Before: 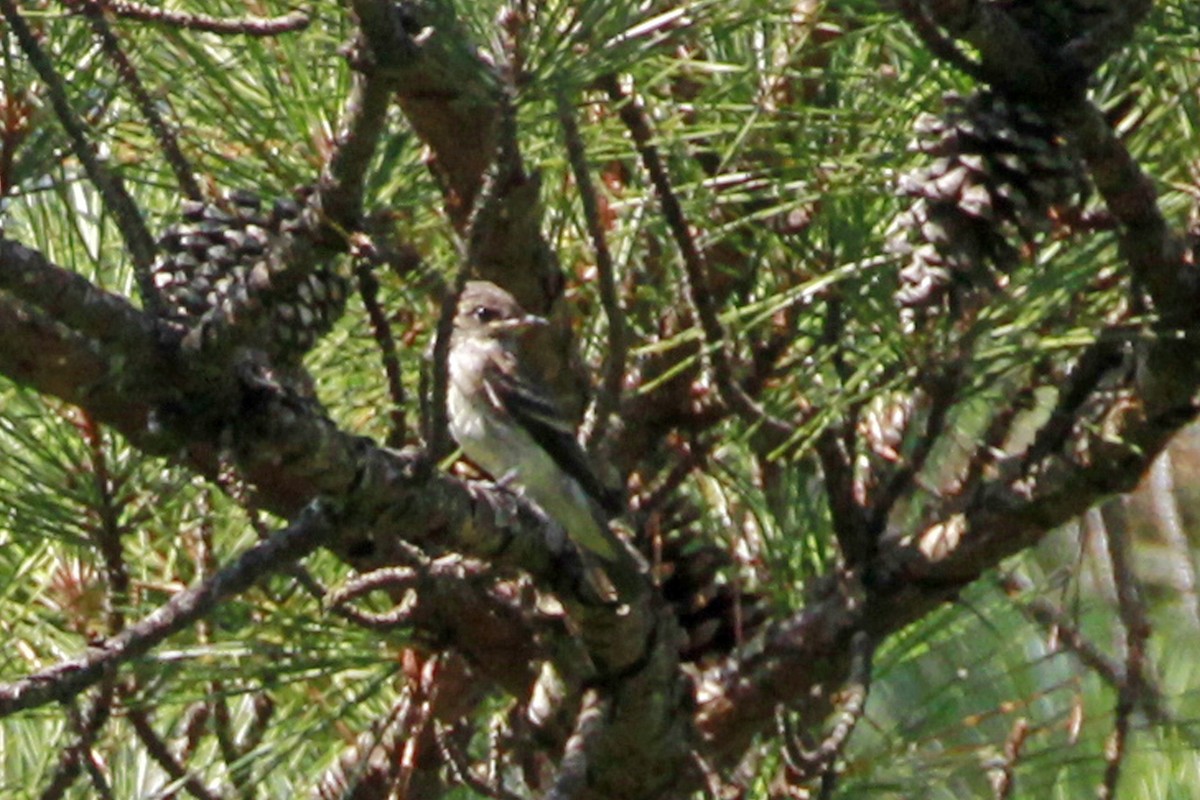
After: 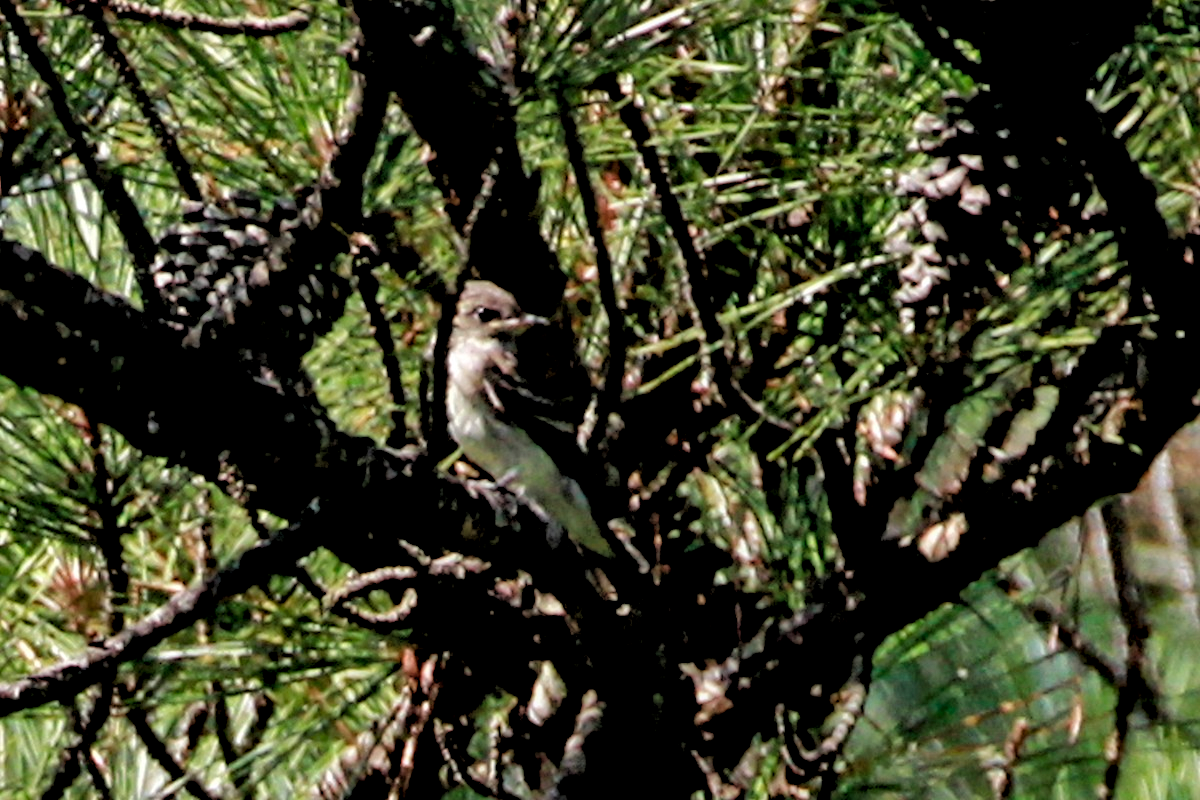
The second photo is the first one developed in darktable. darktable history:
rgb levels: levels [[0.034, 0.472, 0.904], [0, 0.5, 1], [0, 0.5, 1]]
exposure: exposure -0.242 EV, compensate highlight preservation false
local contrast: mode bilateral grid, contrast 25, coarseness 60, detail 151%, midtone range 0.2
